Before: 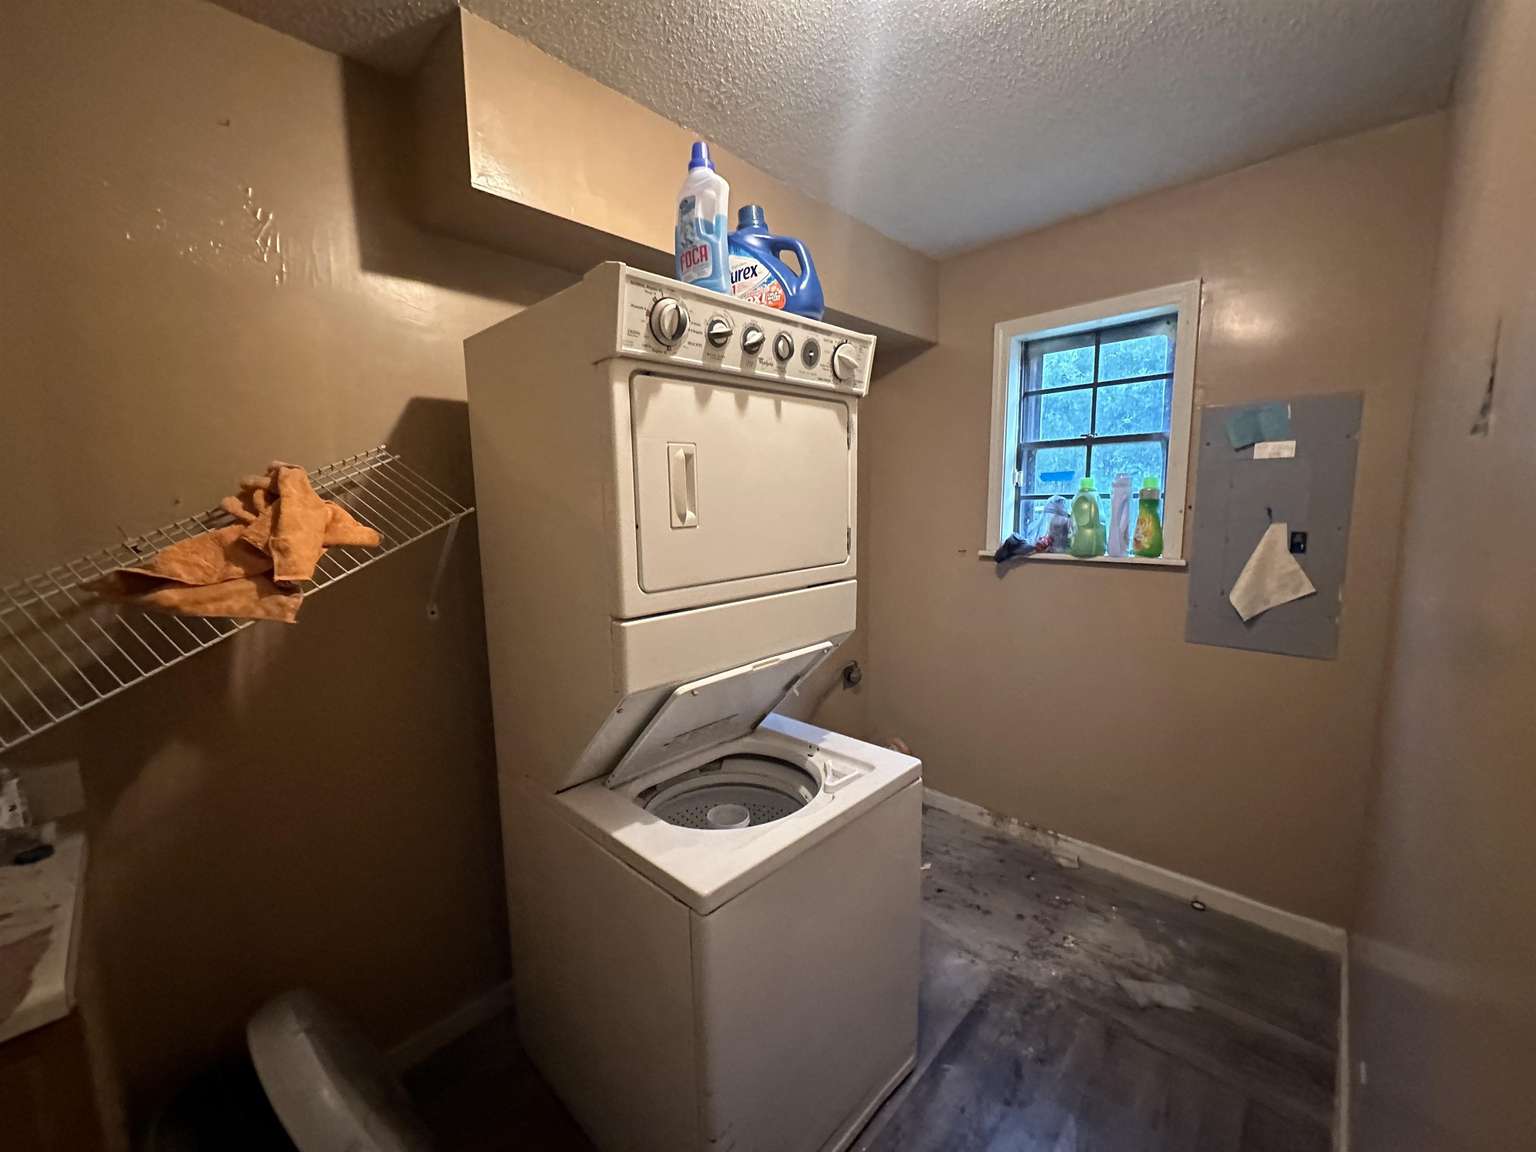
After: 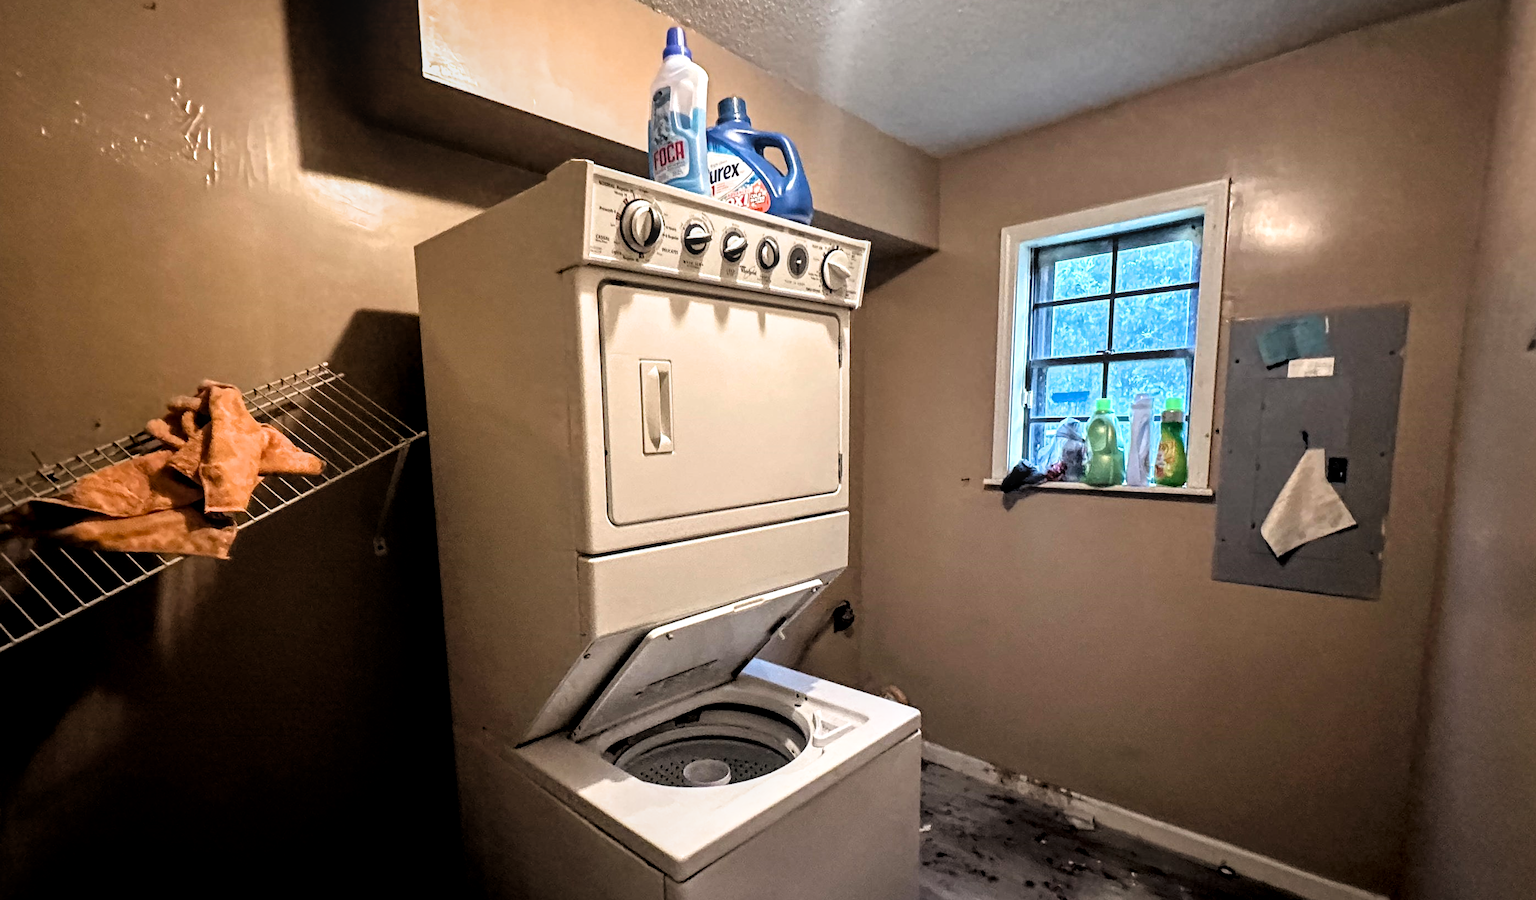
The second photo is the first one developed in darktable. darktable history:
filmic rgb: black relative exposure -3.5 EV, white relative exposure 2.27 EV, threshold 3 EV, hardness 3.4, enable highlight reconstruction true
crop: left 5.797%, top 10.219%, right 3.713%, bottom 19.014%
local contrast: on, module defaults
